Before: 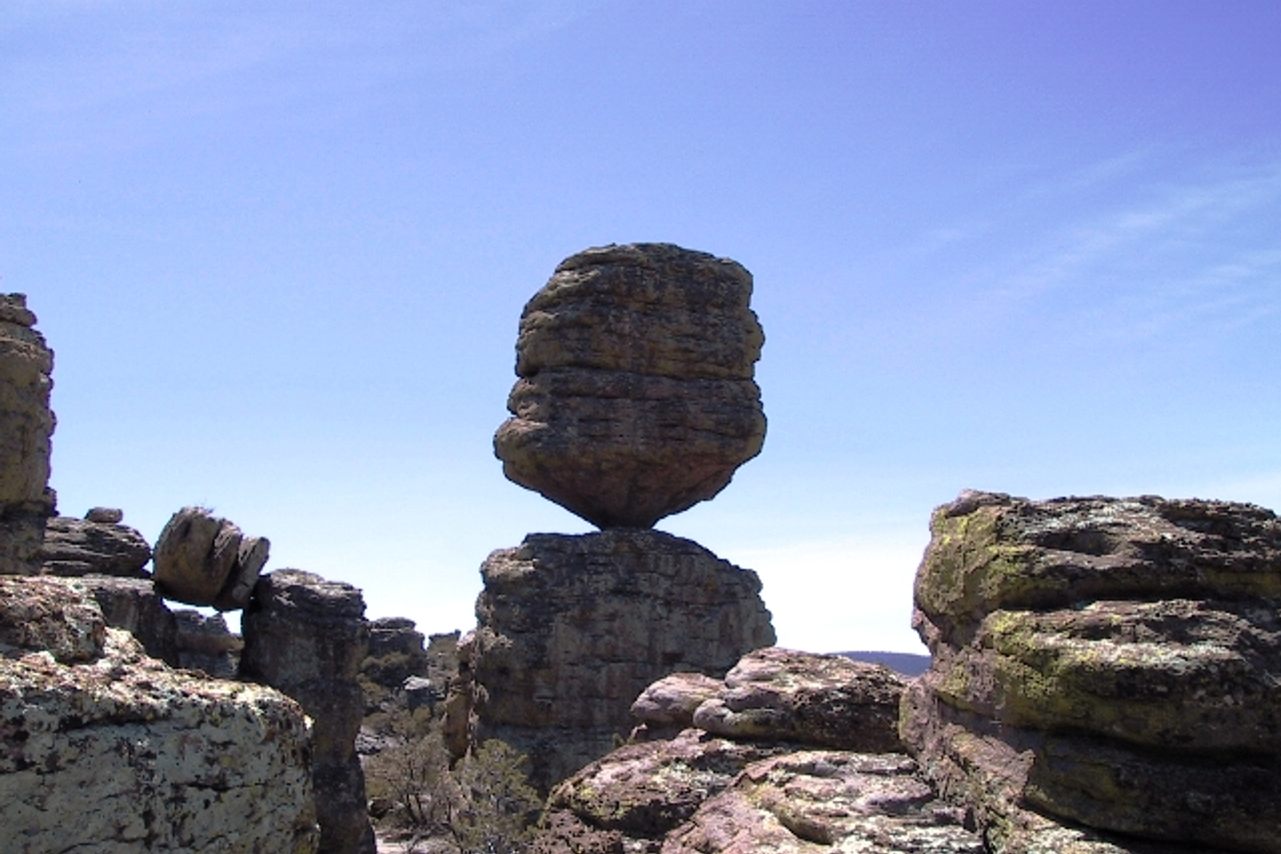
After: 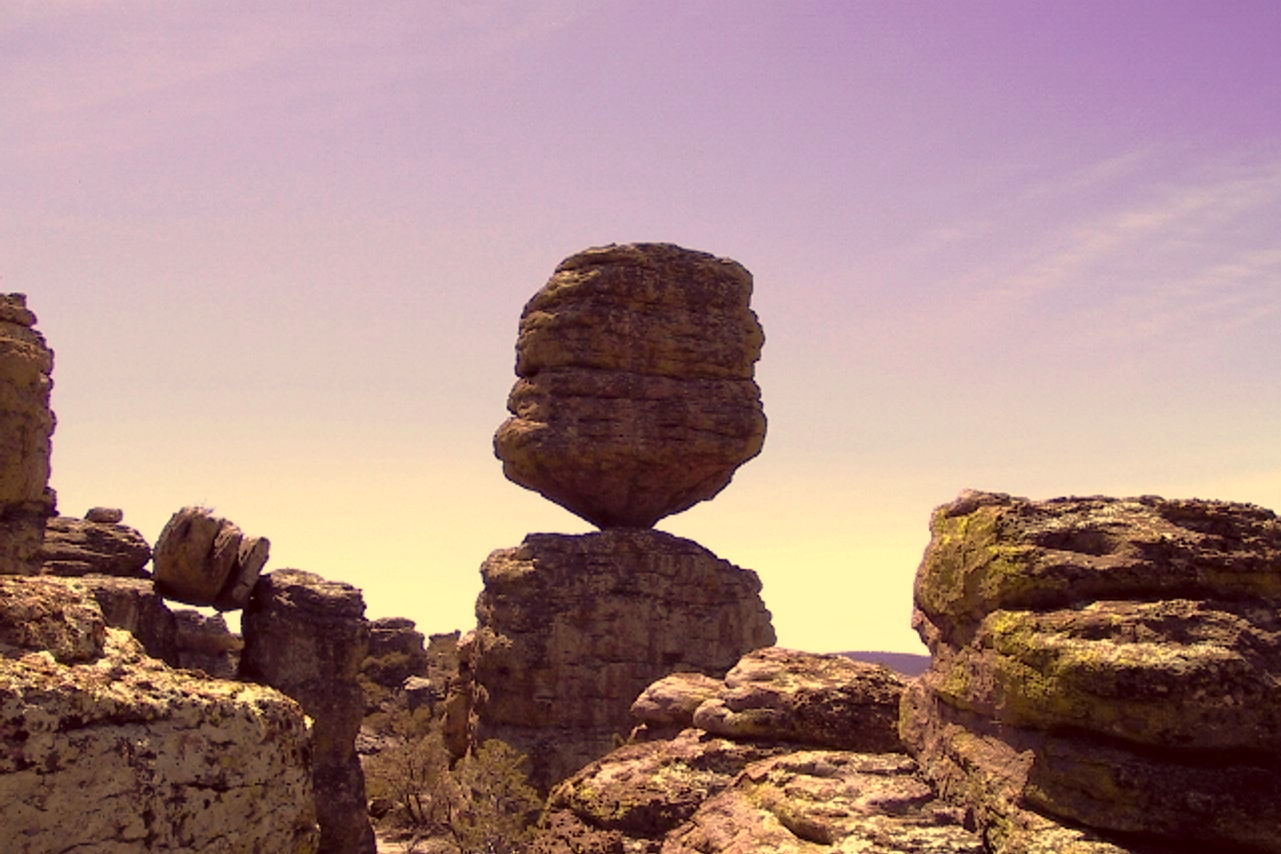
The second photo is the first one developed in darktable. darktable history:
color correction: highlights a* 10.08, highlights b* 39.46, shadows a* 14.4, shadows b* 3.32
